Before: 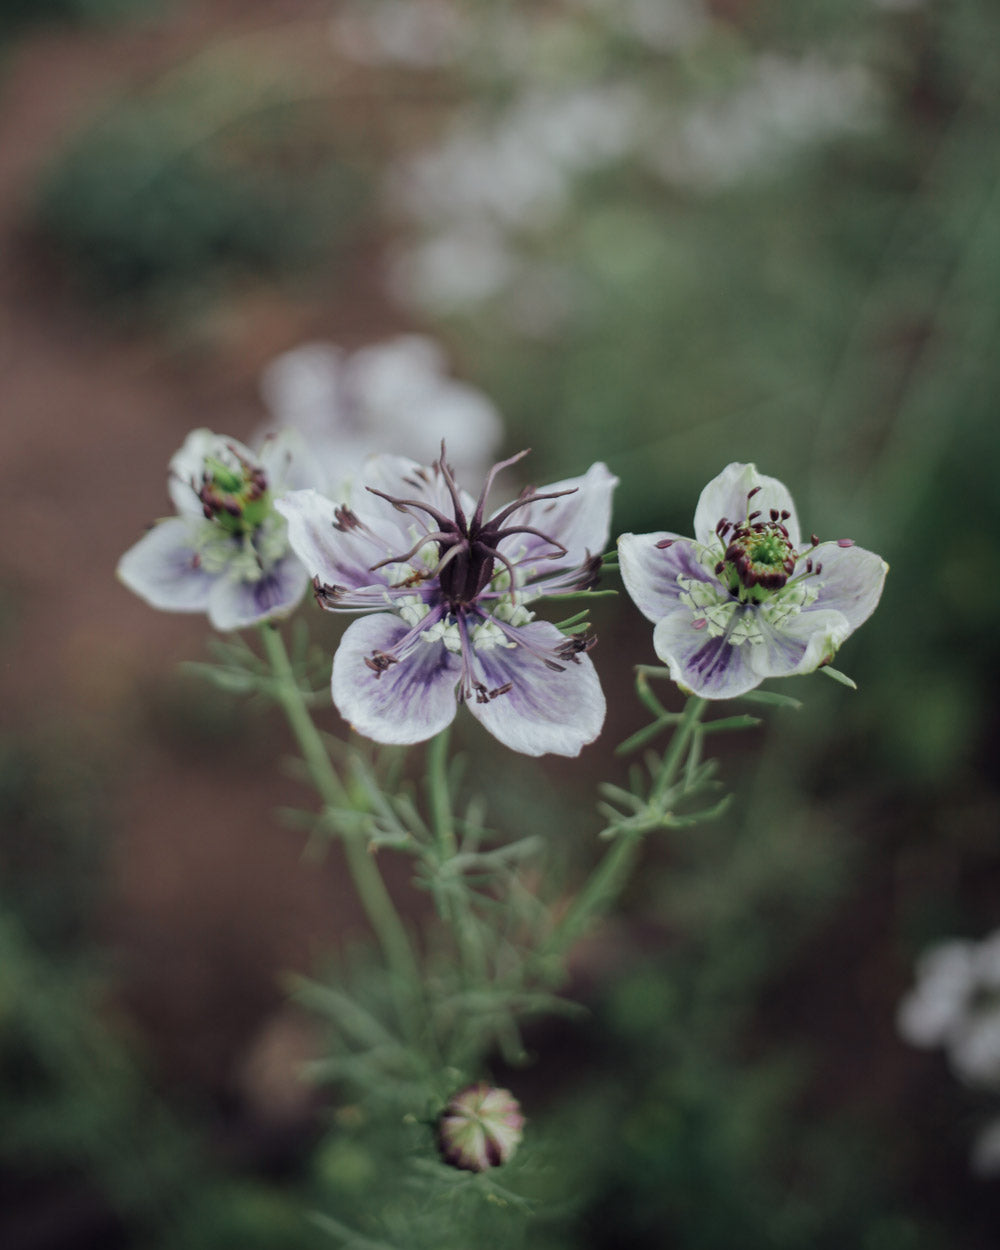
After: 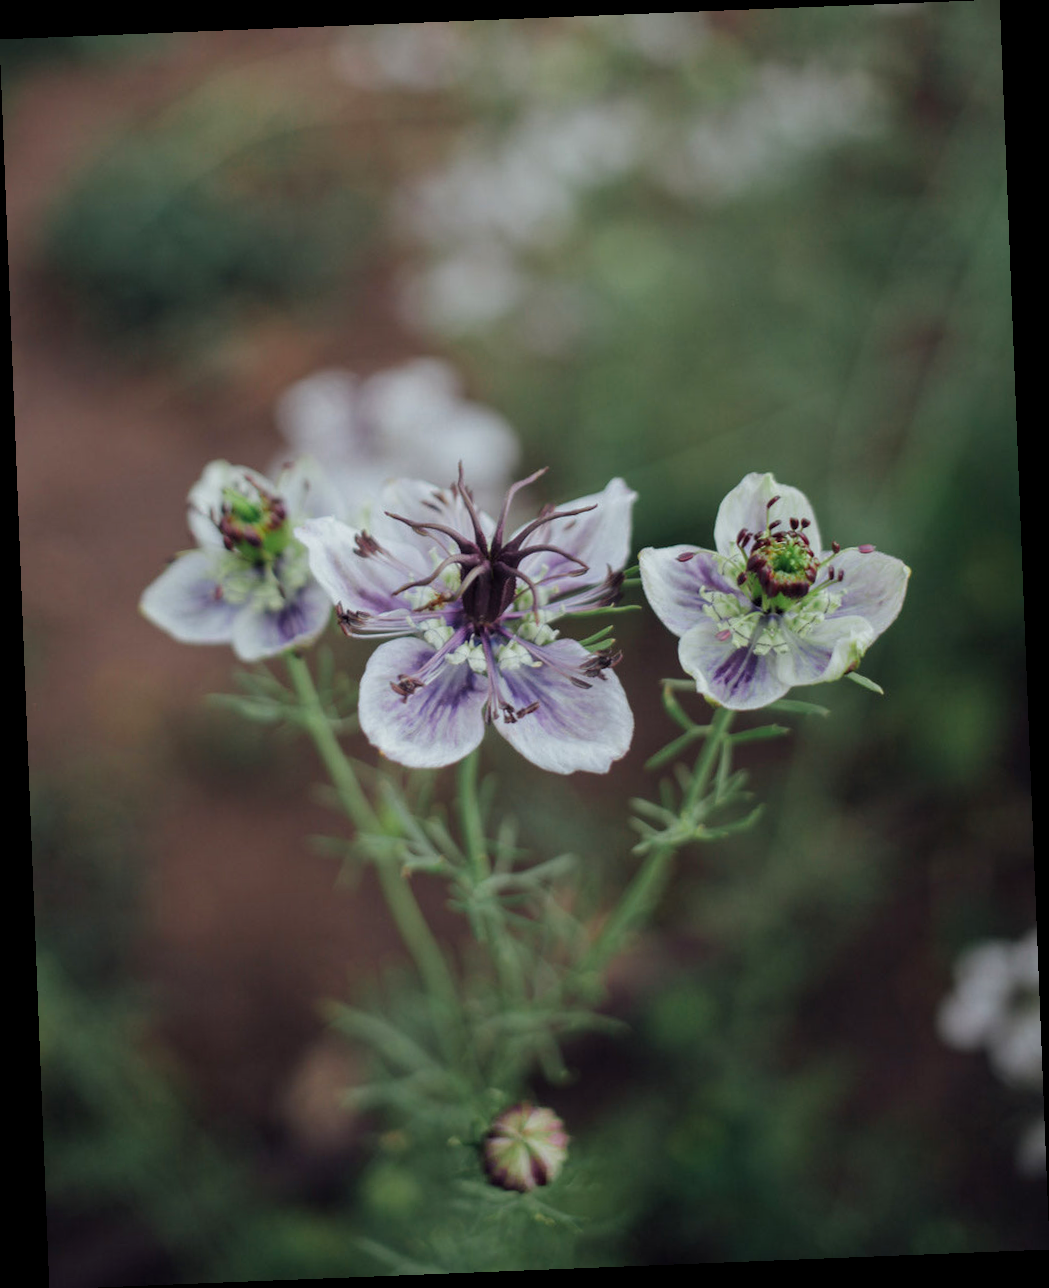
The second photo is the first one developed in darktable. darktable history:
contrast brightness saturation: saturation 0.18
rotate and perspective: rotation -2.29°, automatic cropping off
